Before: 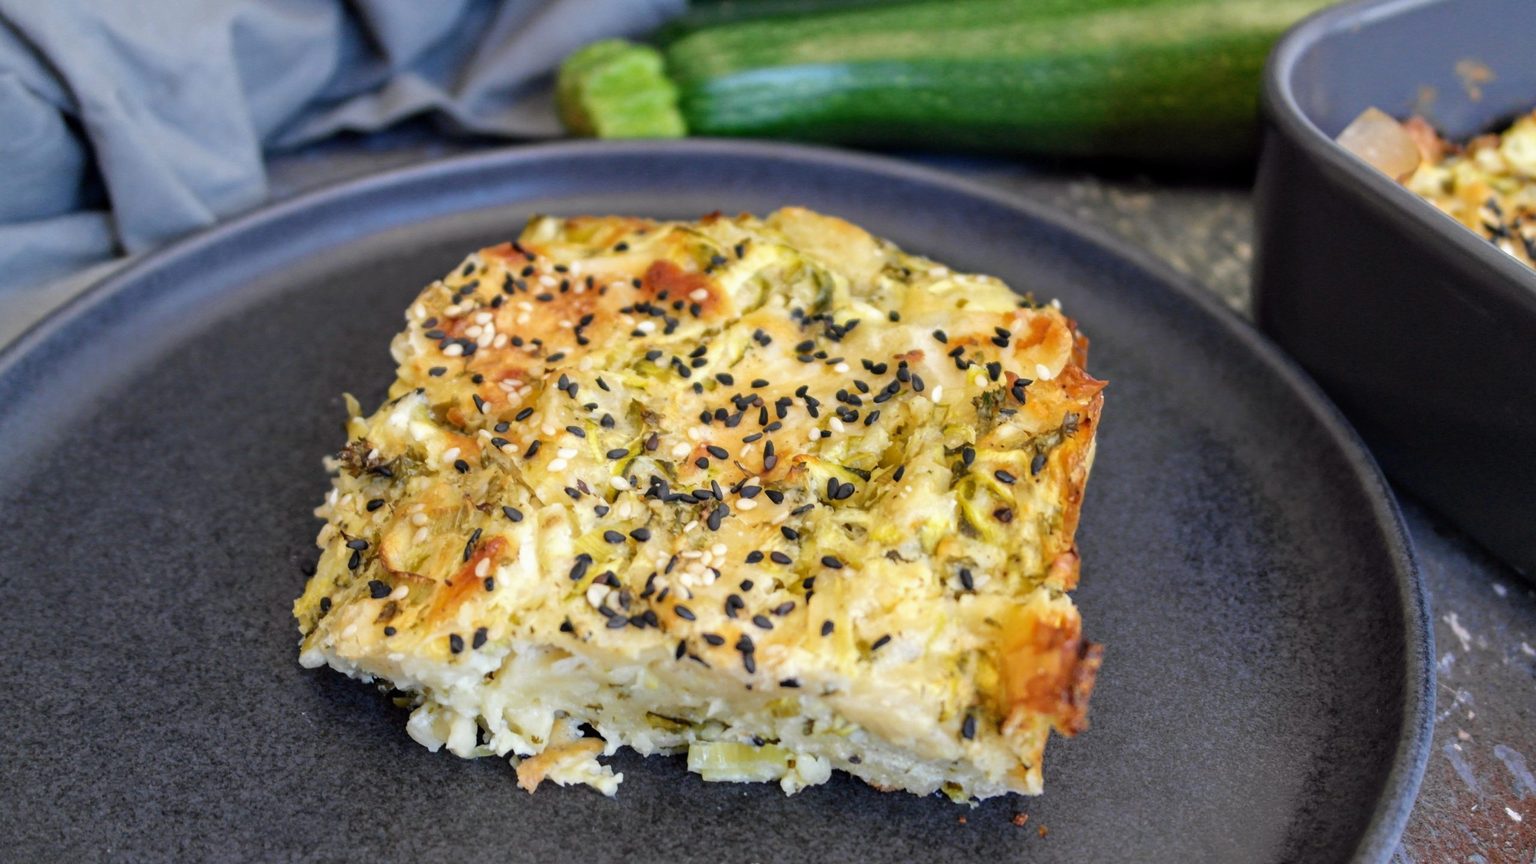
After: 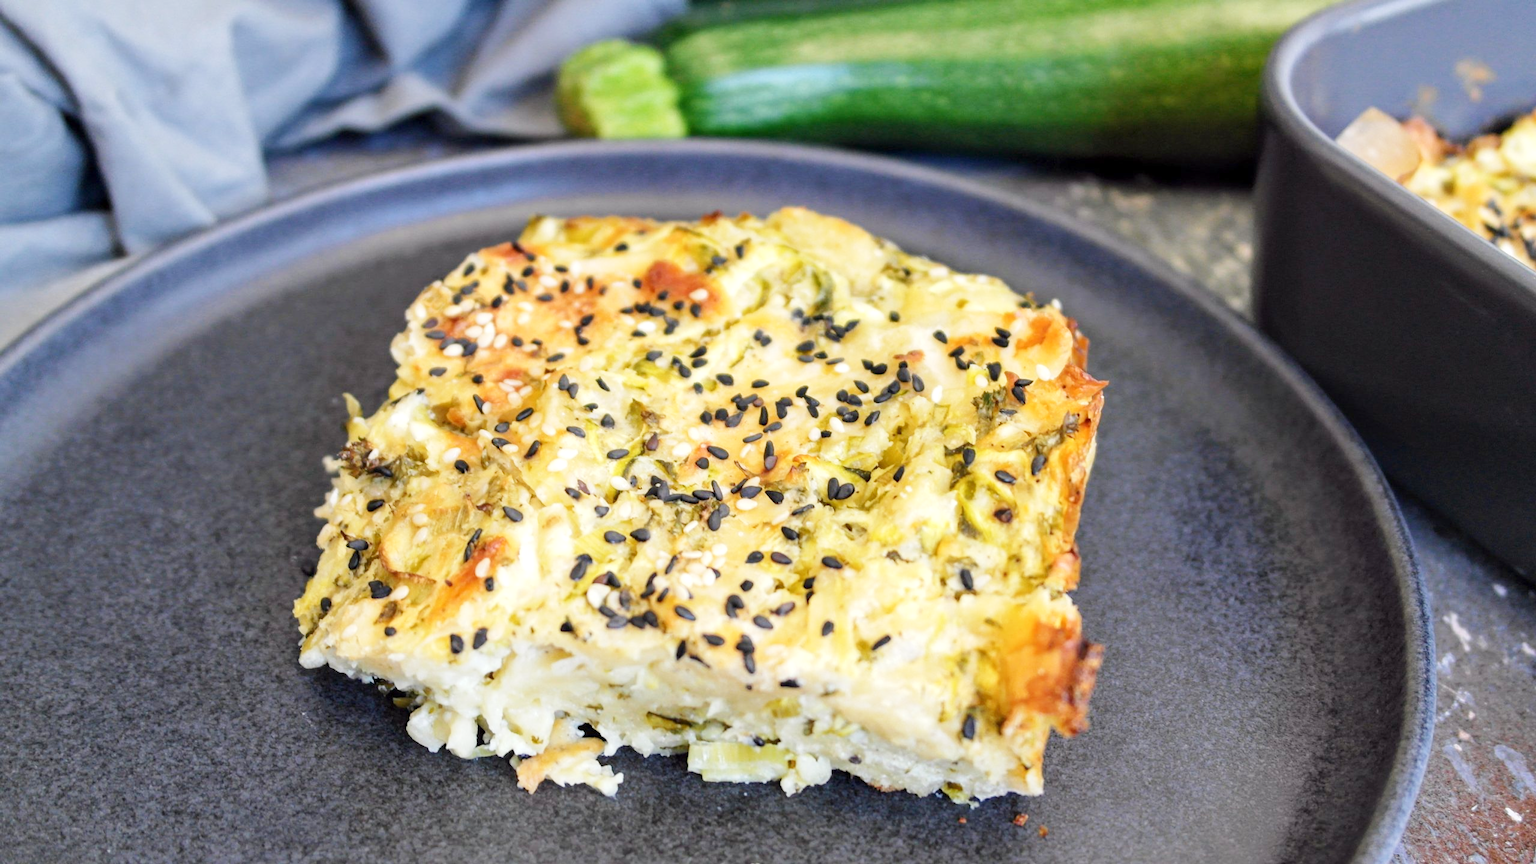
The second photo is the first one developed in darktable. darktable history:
exposure: exposure 0.195 EV, compensate highlight preservation false
base curve: curves: ch0 [(0, 0) (0.204, 0.334) (0.55, 0.733) (1, 1)], preserve colors none
